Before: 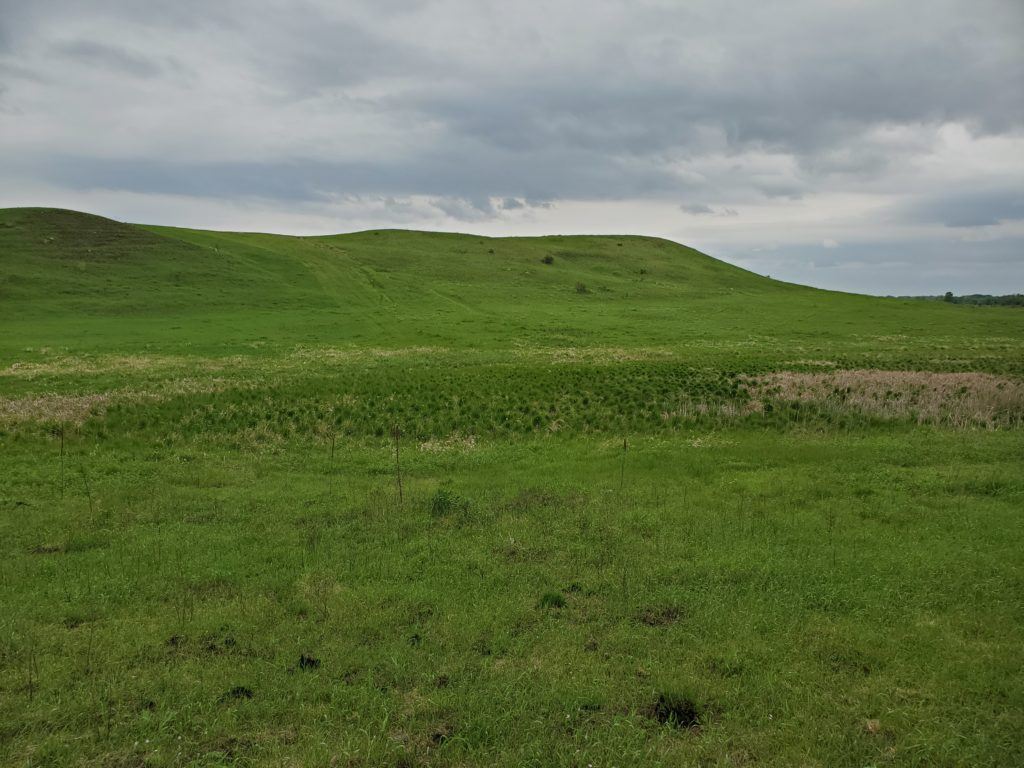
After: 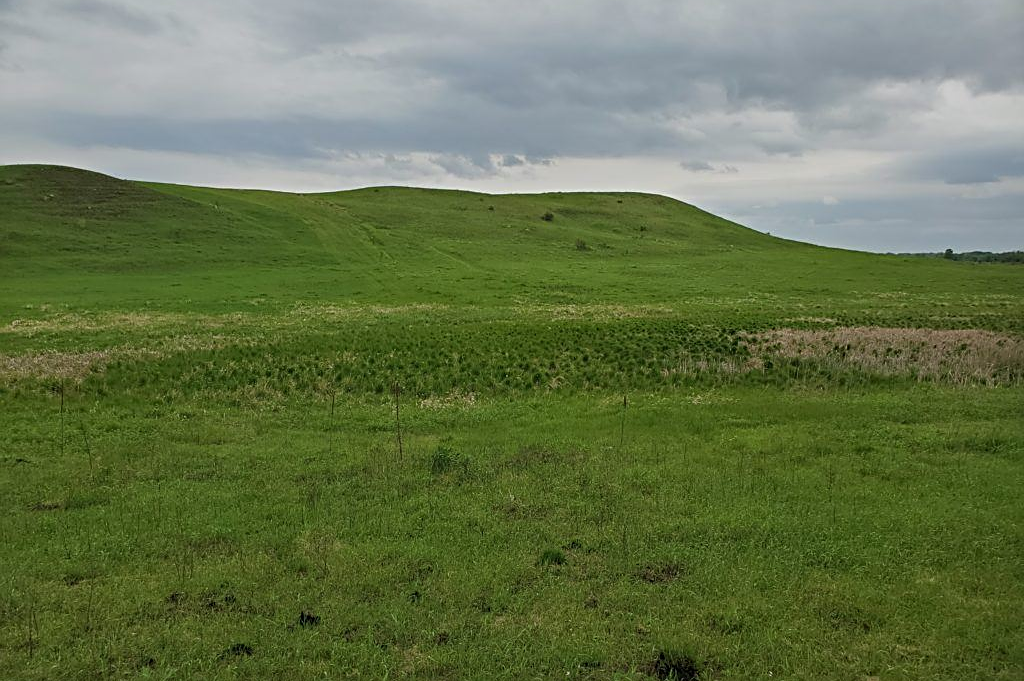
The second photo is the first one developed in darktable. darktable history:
sharpen: on, module defaults
crop and rotate: top 5.609%, bottom 5.609%
